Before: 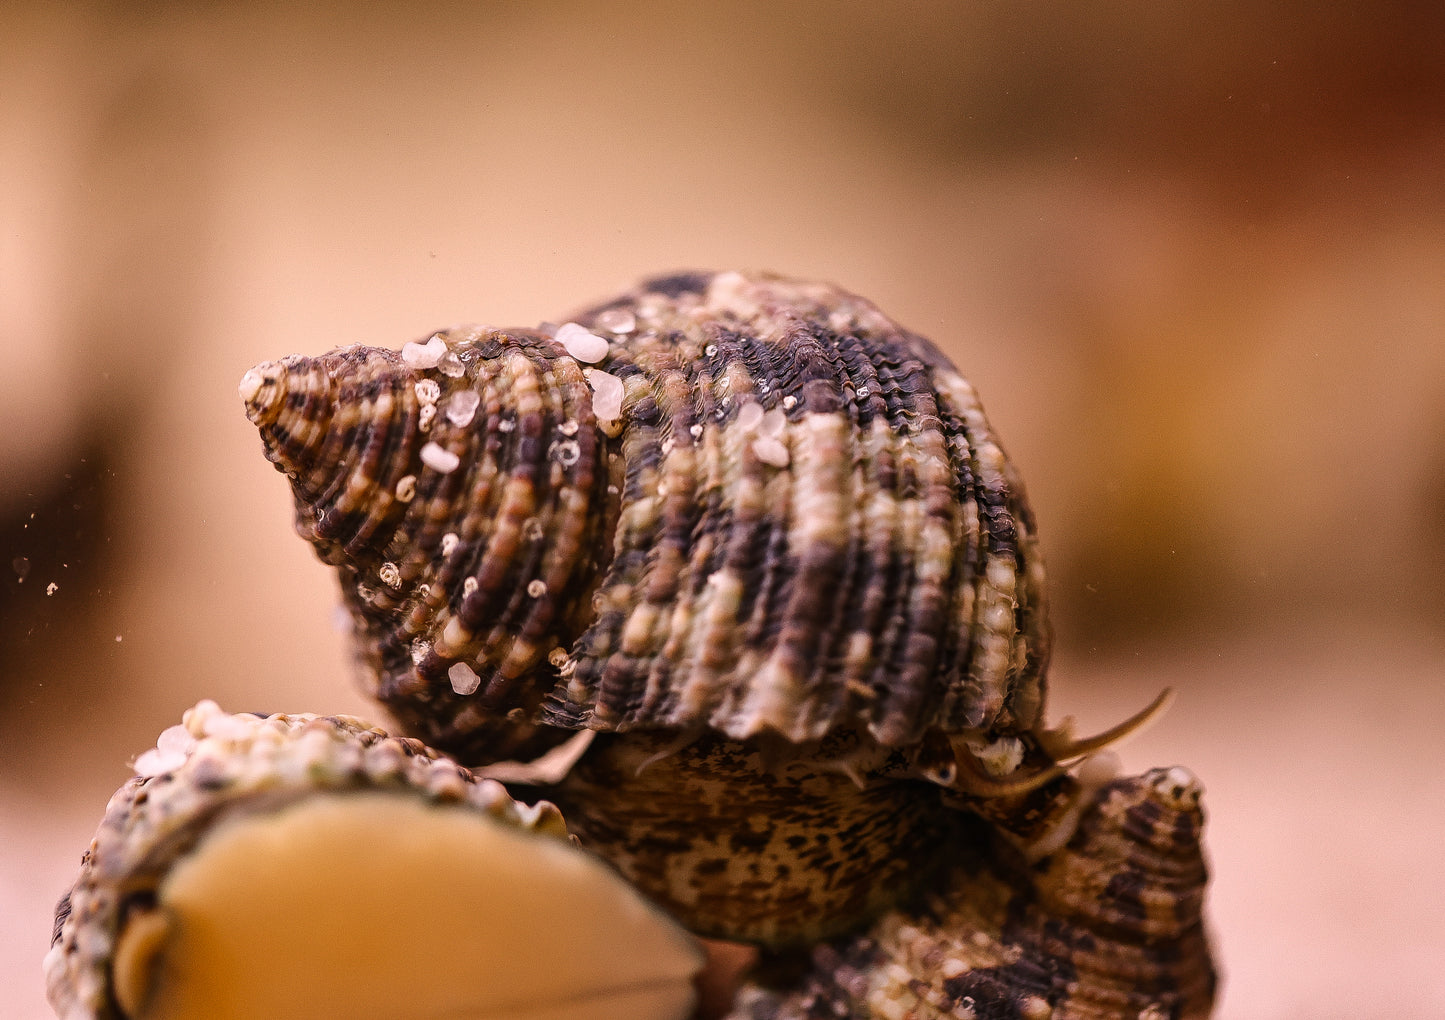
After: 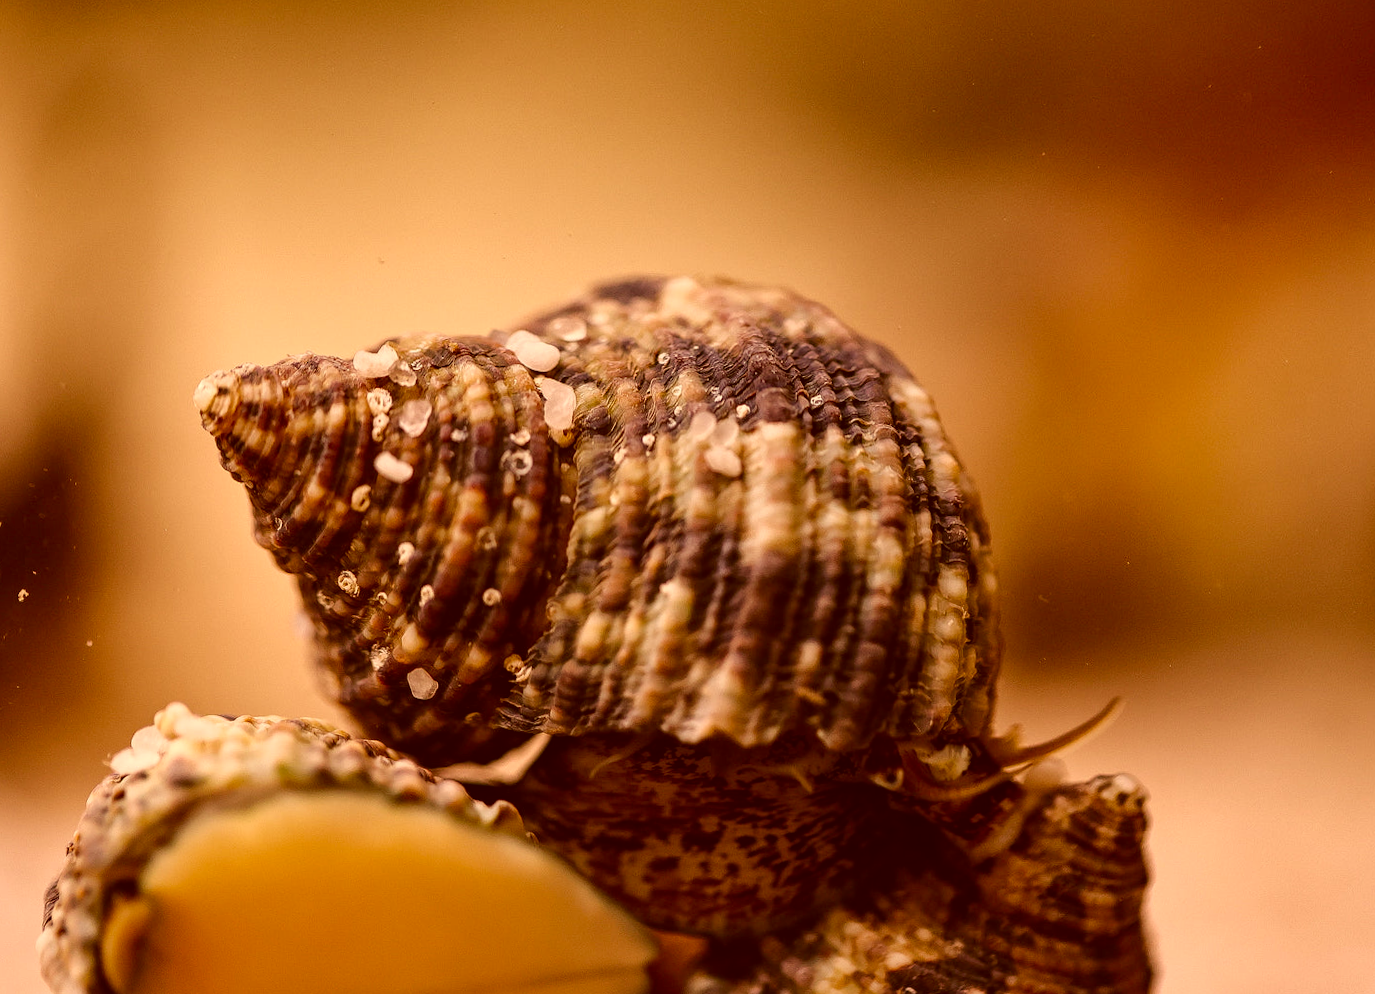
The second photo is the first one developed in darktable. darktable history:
rotate and perspective: rotation 0.074°, lens shift (vertical) 0.096, lens shift (horizontal) -0.041, crop left 0.043, crop right 0.952, crop top 0.024, crop bottom 0.979
color correction: highlights a* 1.12, highlights b* 24.26, shadows a* 15.58, shadows b* 24.26
